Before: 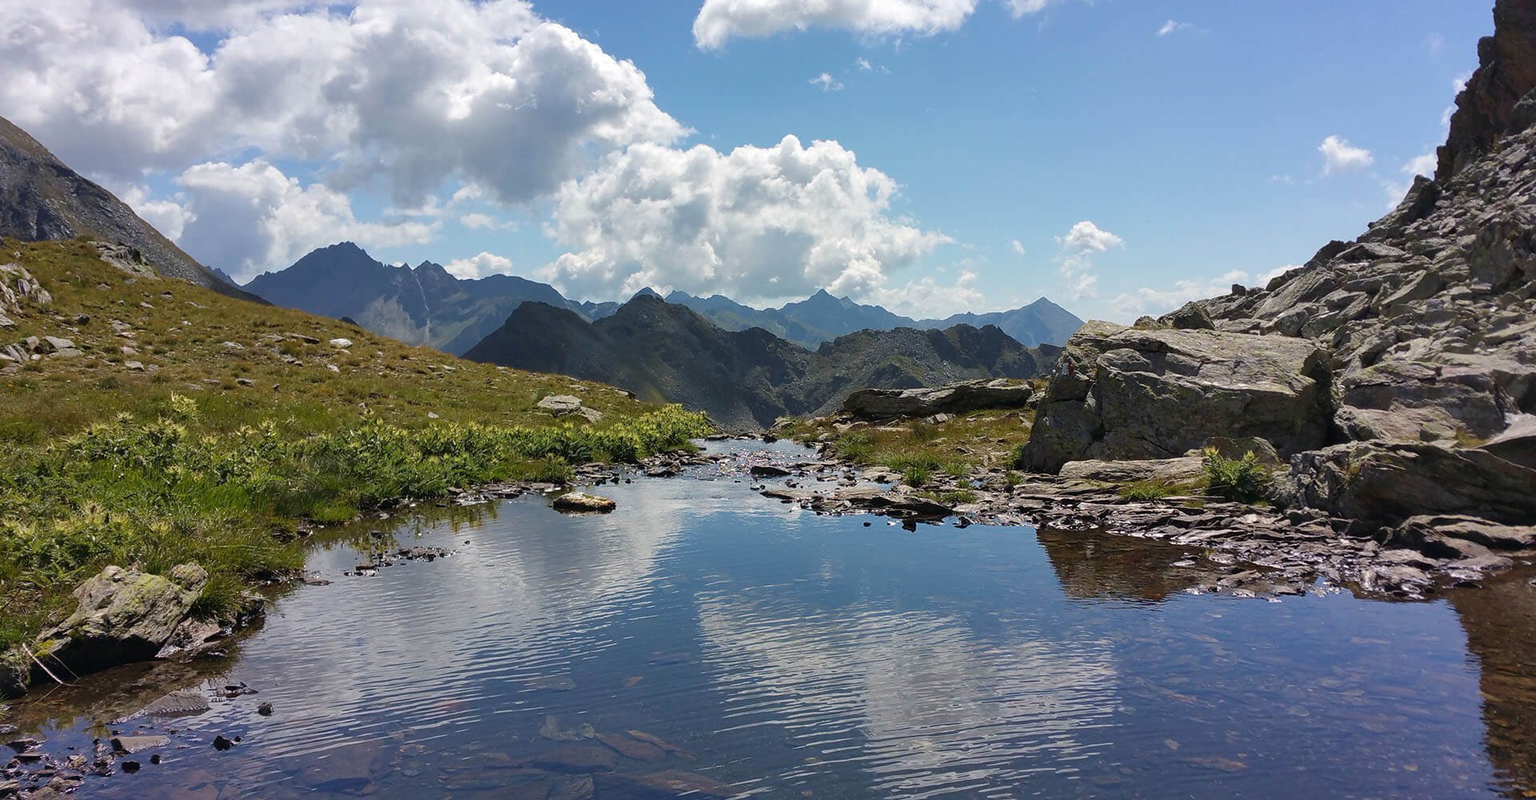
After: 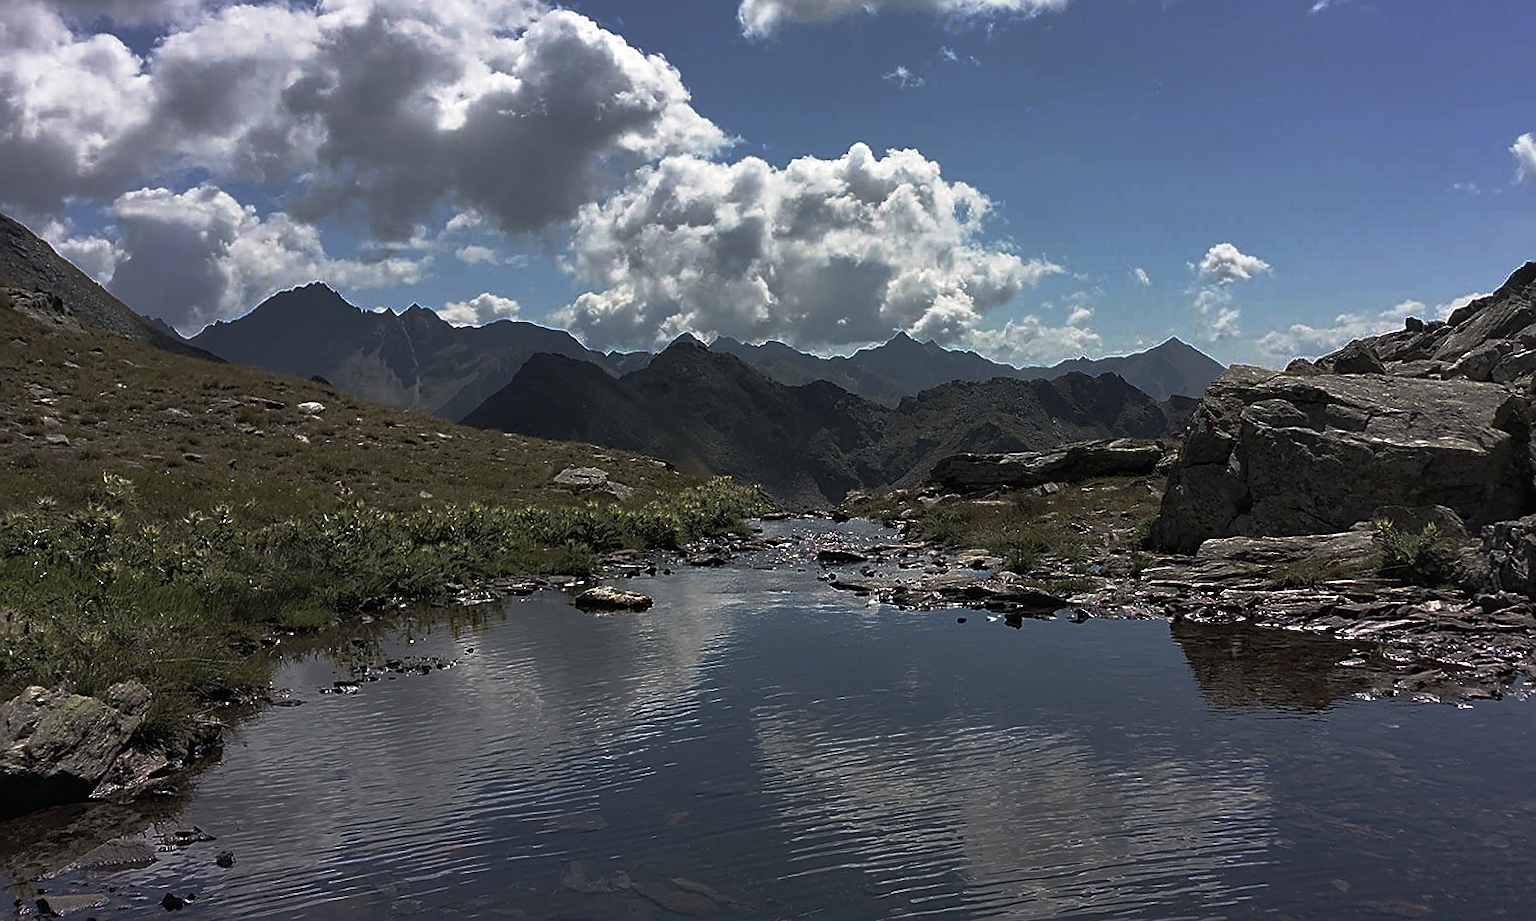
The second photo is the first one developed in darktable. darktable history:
base curve: curves: ch0 [(0, 0) (0.564, 0.291) (0.802, 0.731) (1, 1)], preserve colors none
crop and rotate: angle 0.908°, left 4.367%, top 0.887%, right 11.857%, bottom 2.493%
color zones: curves: ch0 [(0, 0.559) (0.153, 0.551) (0.229, 0.5) (0.429, 0.5) (0.571, 0.5) (0.714, 0.5) (0.857, 0.5) (1, 0.559)]; ch1 [(0, 0.417) (0.112, 0.336) (0.213, 0.26) (0.429, 0.34) (0.571, 0.35) (0.683, 0.331) (0.857, 0.344) (1, 0.417)]
sharpen: on, module defaults
